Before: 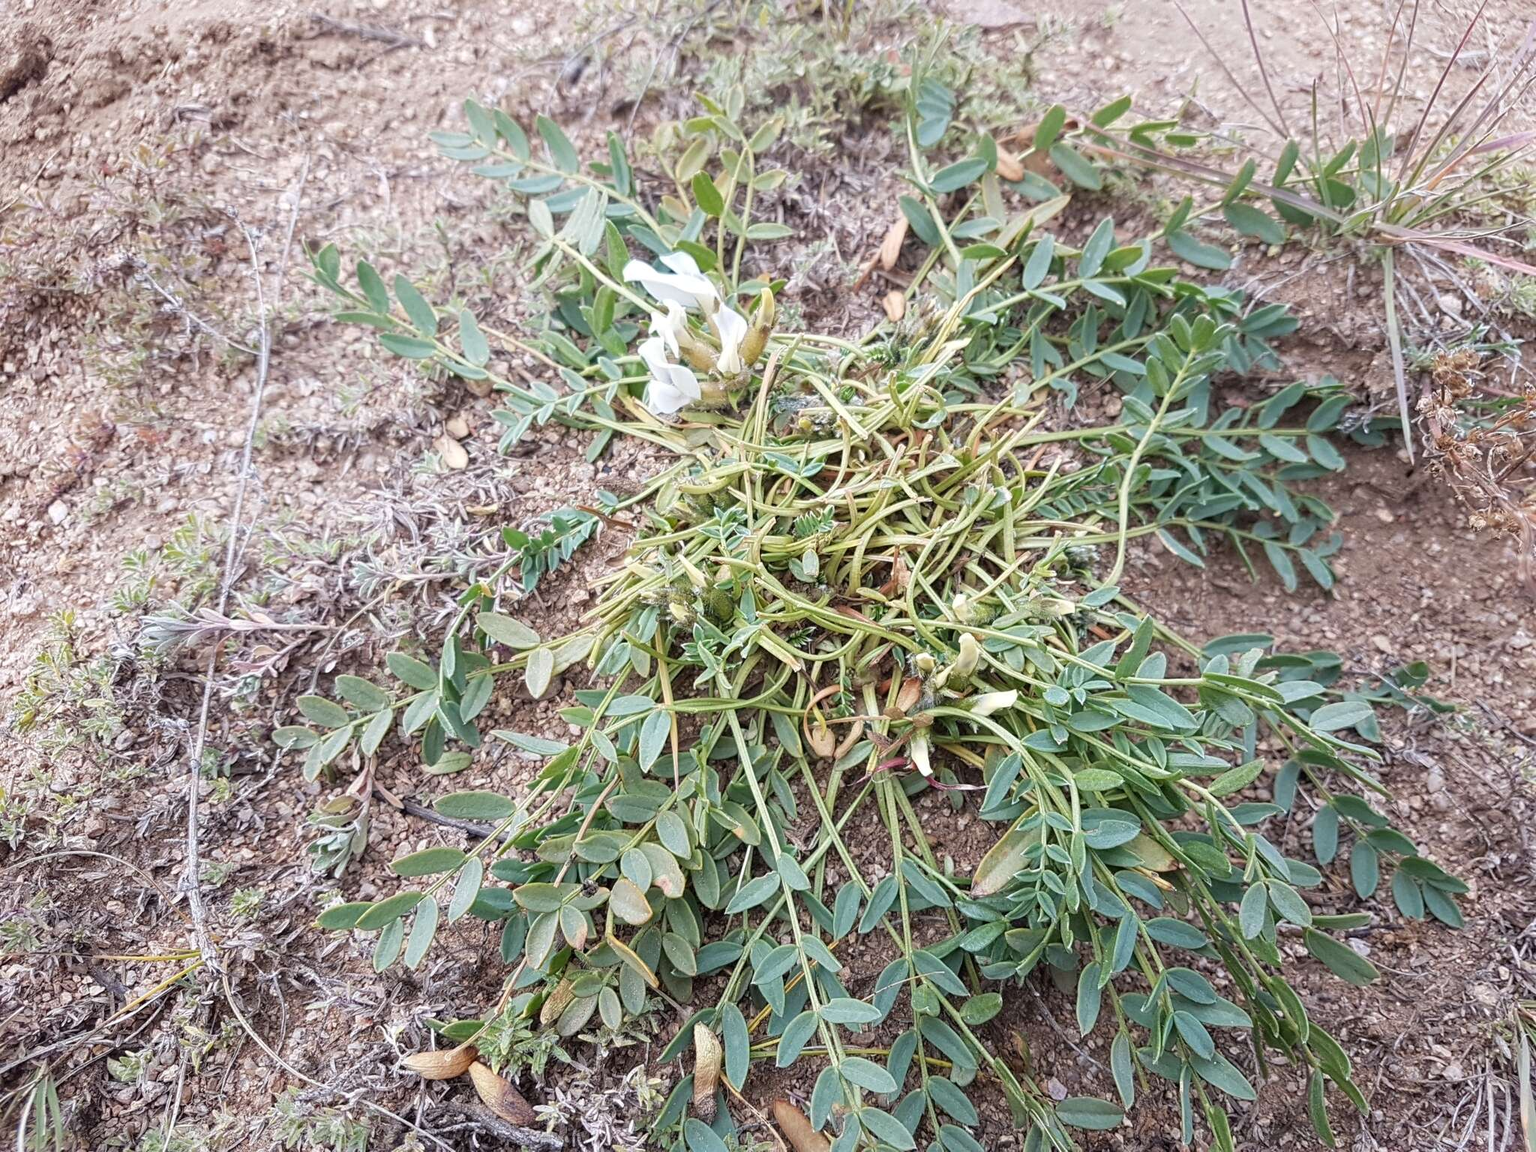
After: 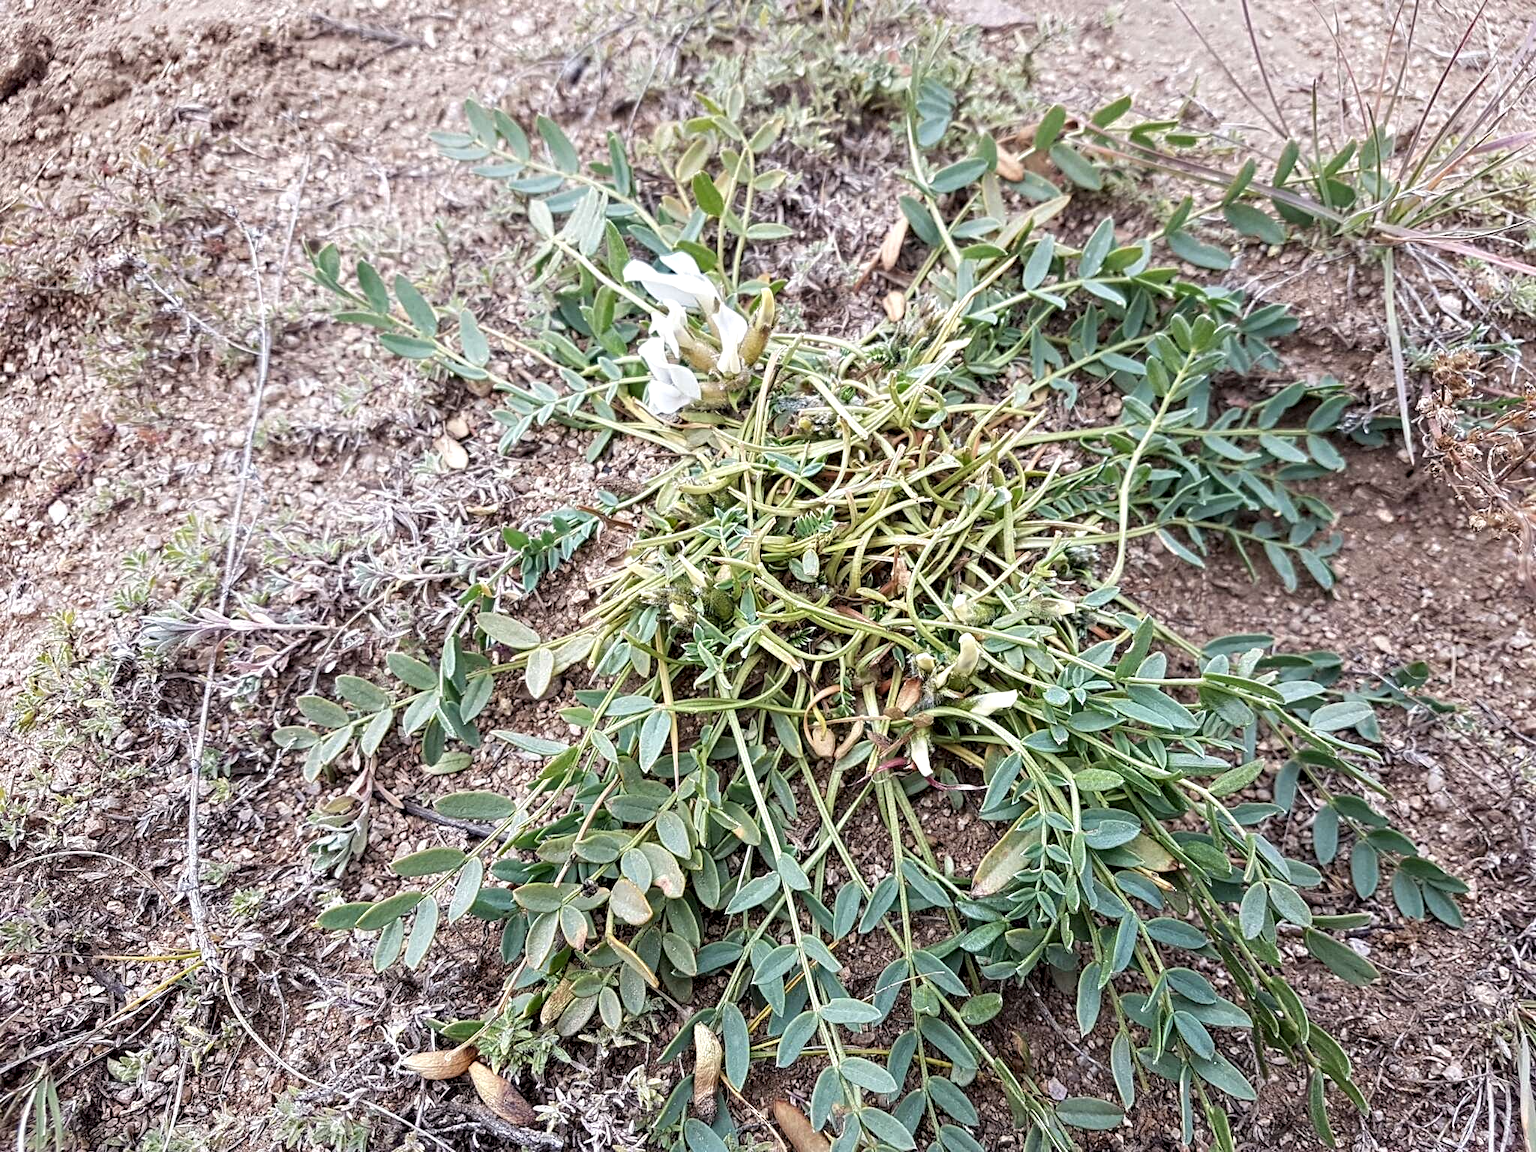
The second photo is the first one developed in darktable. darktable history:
contrast equalizer: y [[0.51, 0.537, 0.559, 0.574, 0.599, 0.618], [0.5 ×6], [0.5 ×6], [0 ×6], [0 ×6]] | blend: blend mode difference, opacity 100%; mask: uniform (no mask)
